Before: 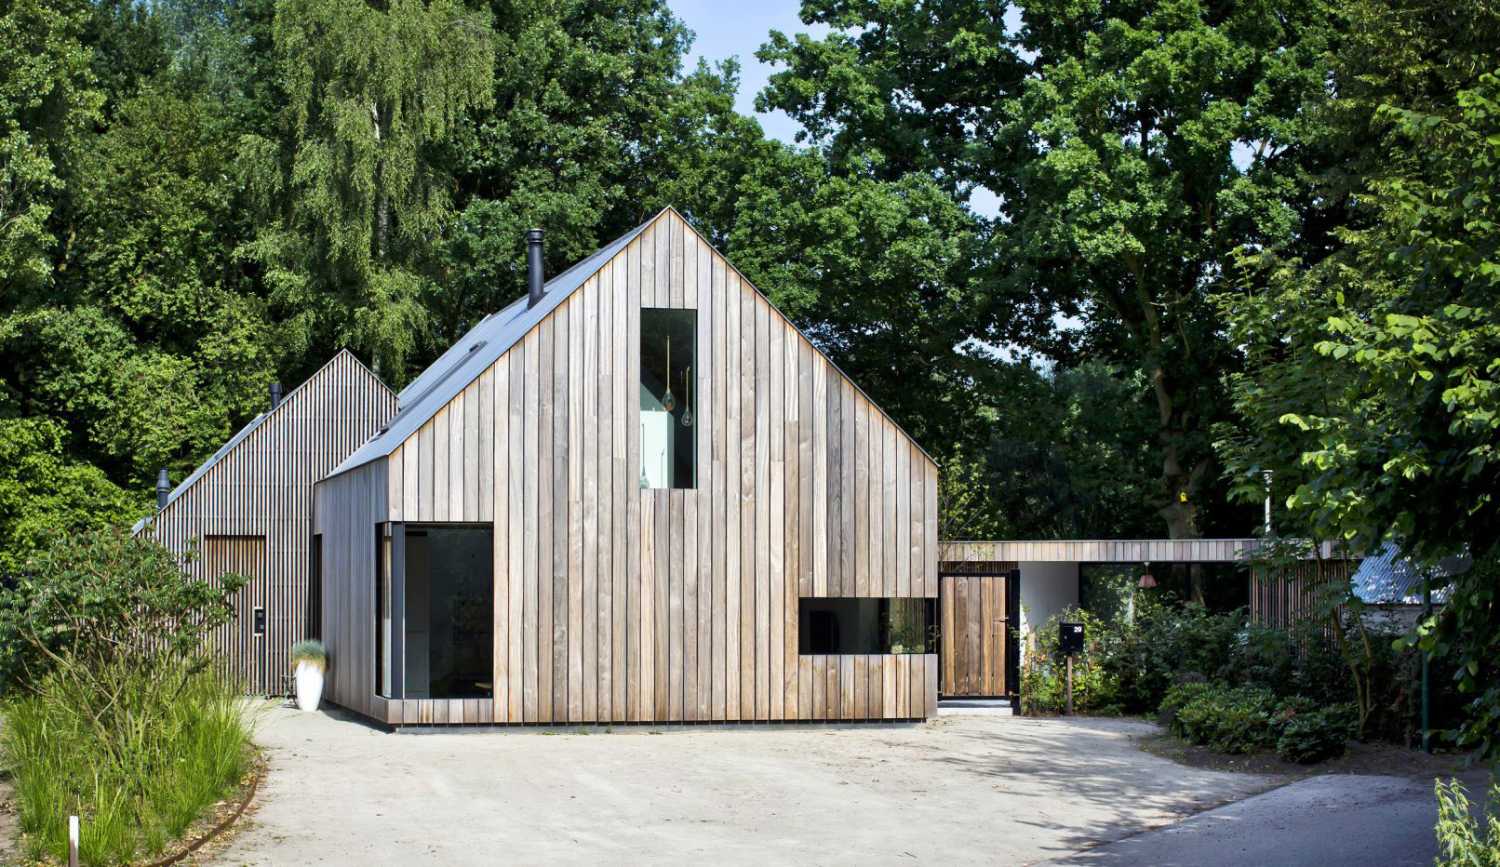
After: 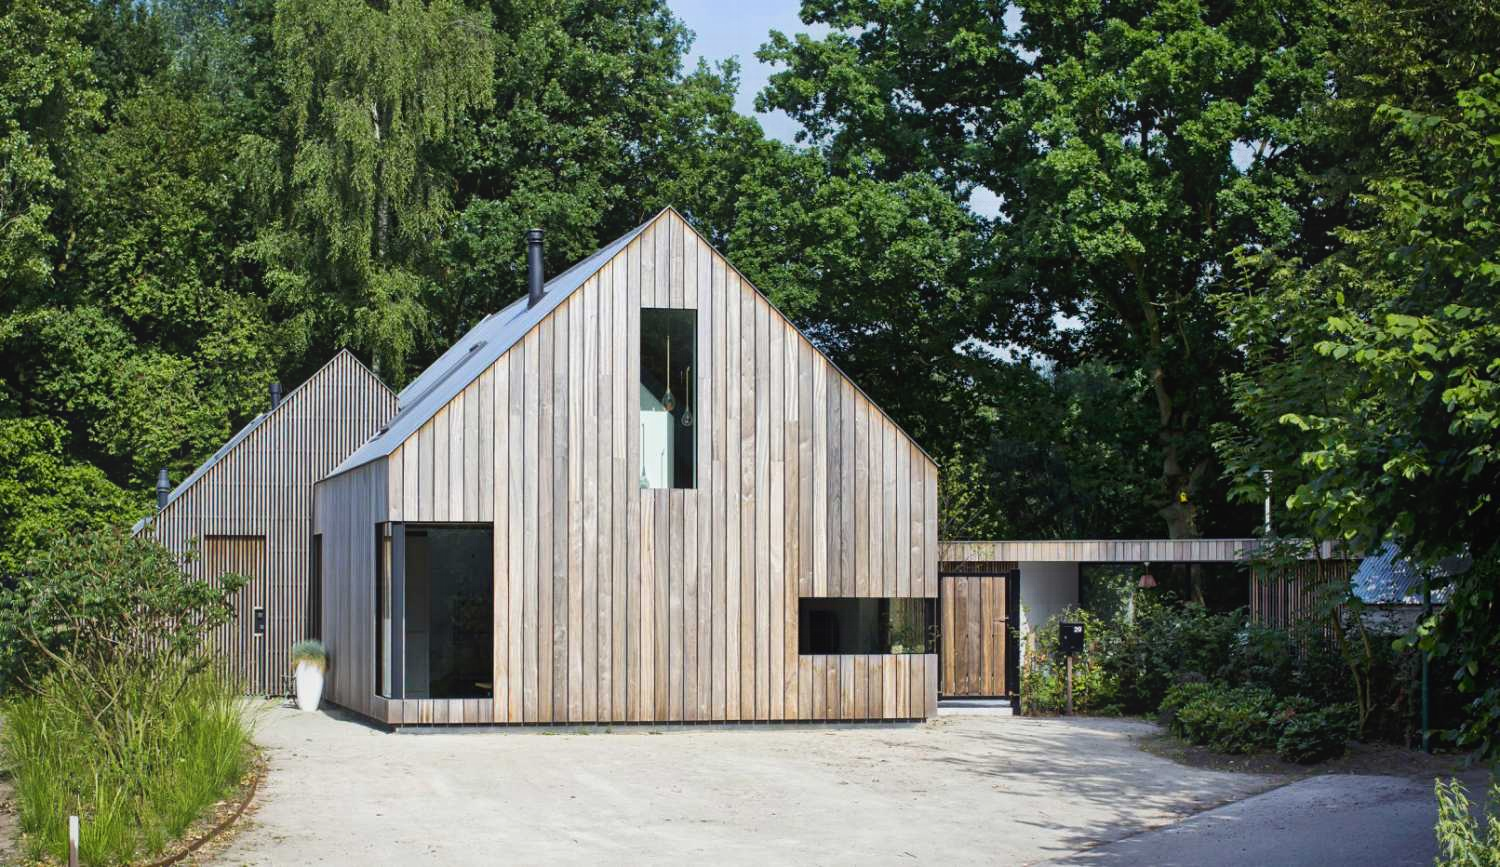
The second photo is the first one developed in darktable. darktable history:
contrast equalizer: octaves 7, y [[0.439, 0.44, 0.442, 0.457, 0.493, 0.498], [0.5 ×6], [0.5 ×6], [0 ×6], [0 ×6]]
contrast brightness saturation: saturation -0.047
